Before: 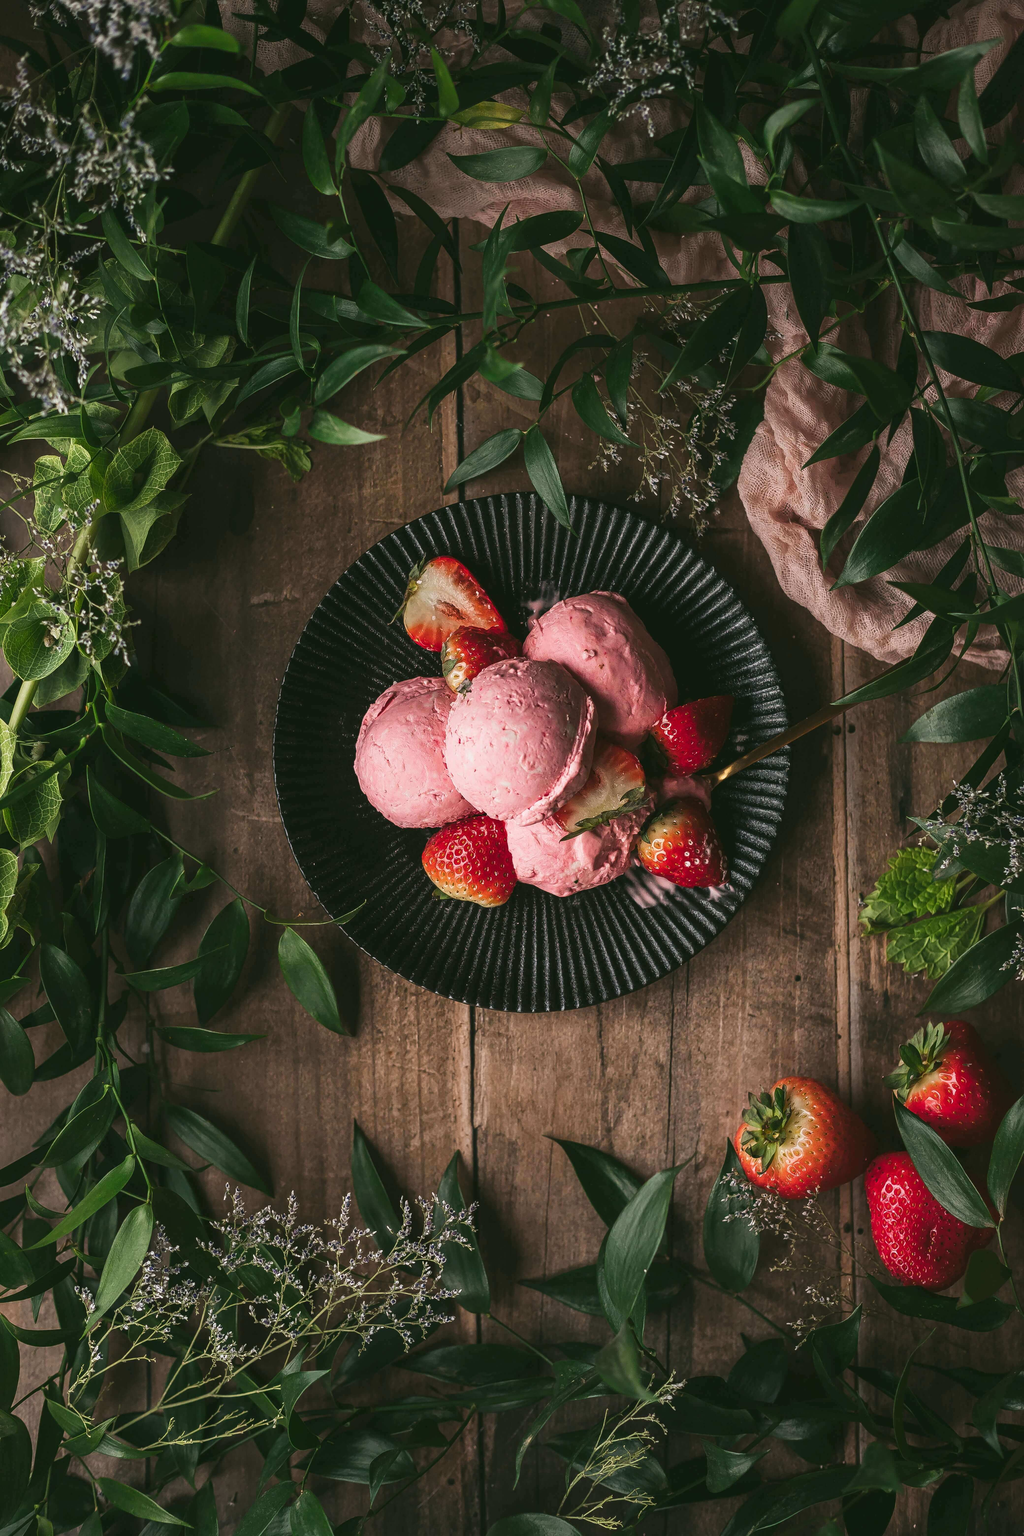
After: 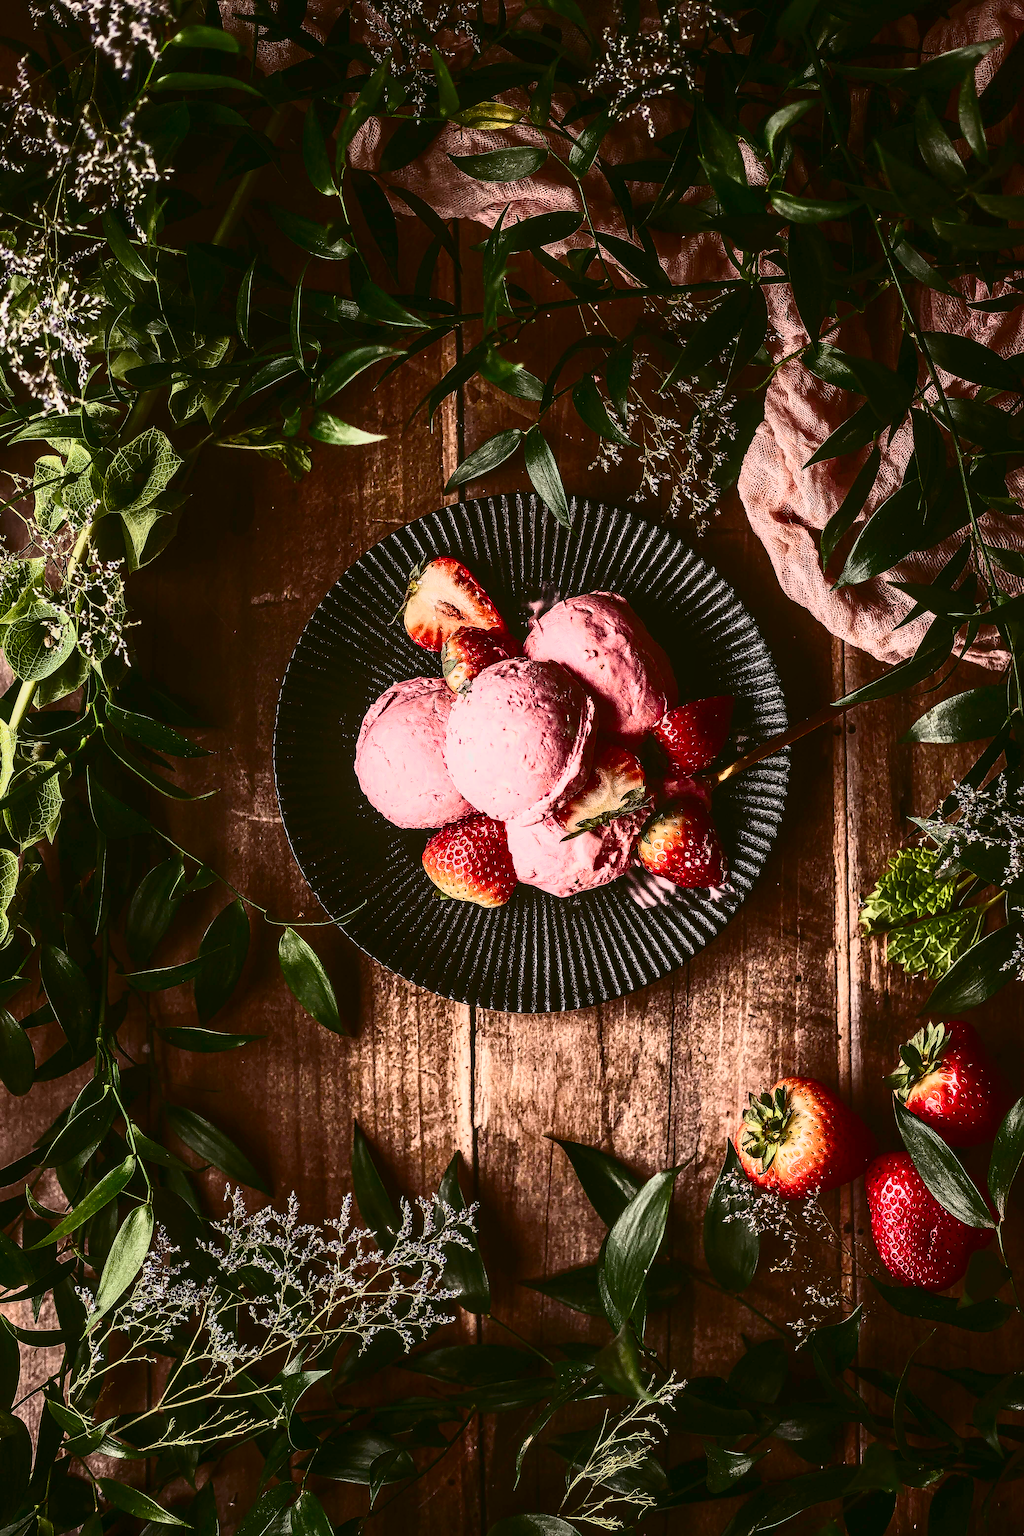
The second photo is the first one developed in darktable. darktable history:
contrast brightness saturation: contrast 0.93, brightness 0.2
color balance rgb: perceptual saturation grading › global saturation 20%, perceptual saturation grading › highlights -25%, perceptual saturation grading › shadows 50%
local contrast: on, module defaults
white balance: red 1, blue 1
exposure: exposure 0.207 EV, compensate highlight preservation false
sharpen: radius 1.4, amount 1.25, threshold 0.7
rgb levels: mode RGB, independent channels, levels [[0, 0.474, 1], [0, 0.5, 1], [0, 0.5, 1]]
